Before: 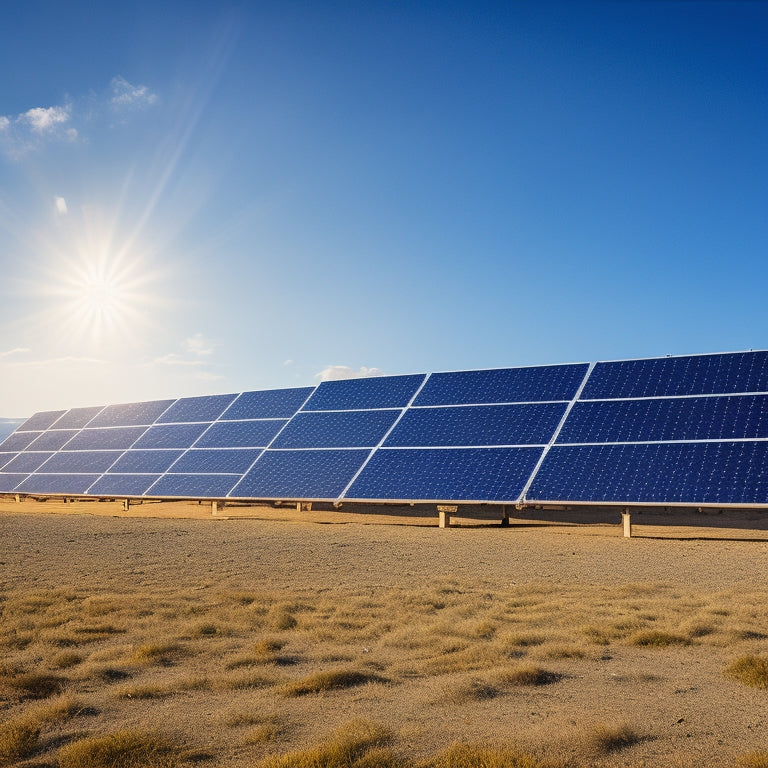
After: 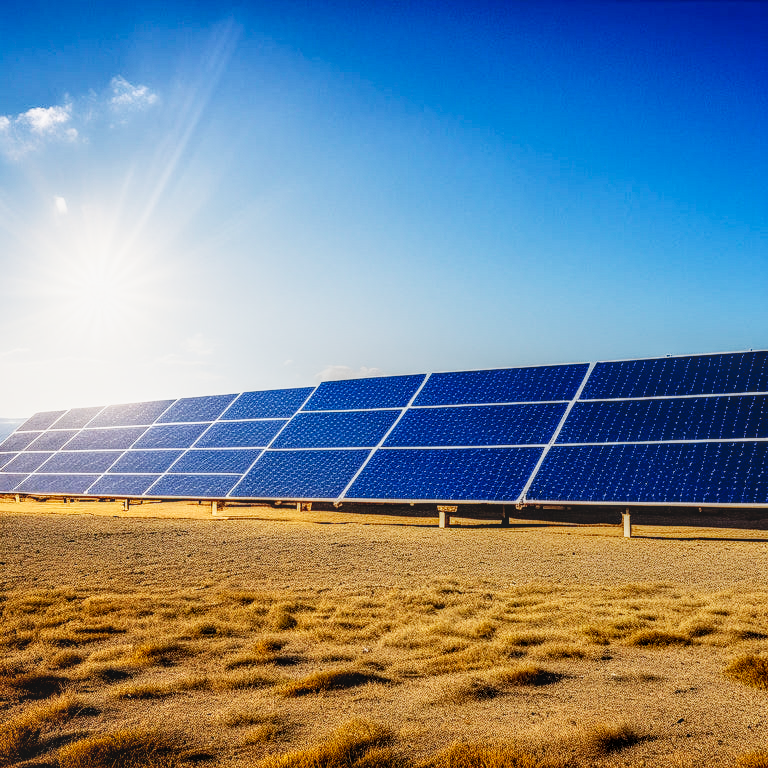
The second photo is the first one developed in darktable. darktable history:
sigmoid: contrast 1.7, skew -0.1, preserve hue 0%, red attenuation 0.1, red rotation 0.035, green attenuation 0.1, green rotation -0.017, blue attenuation 0.15, blue rotation -0.052, base primaries Rec2020
local contrast: highlights 0%, shadows 0%, detail 133%
tone curve: curves: ch0 [(0, 0) (0.003, 0.016) (0.011, 0.016) (0.025, 0.016) (0.044, 0.017) (0.069, 0.026) (0.1, 0.044) (0.136, 0.074) (0.177, 0.121) (0.224, 0.183) (0.277, 0.248) (0.335, 0.326) (0.399, 0.413) (0.468, 0.511) (0.543, 0.612) (0.623, 0.717) (0.709, 0.818) (0.801, 0.911) (0.898, 0.979) (1, 1)], preserve colors none
